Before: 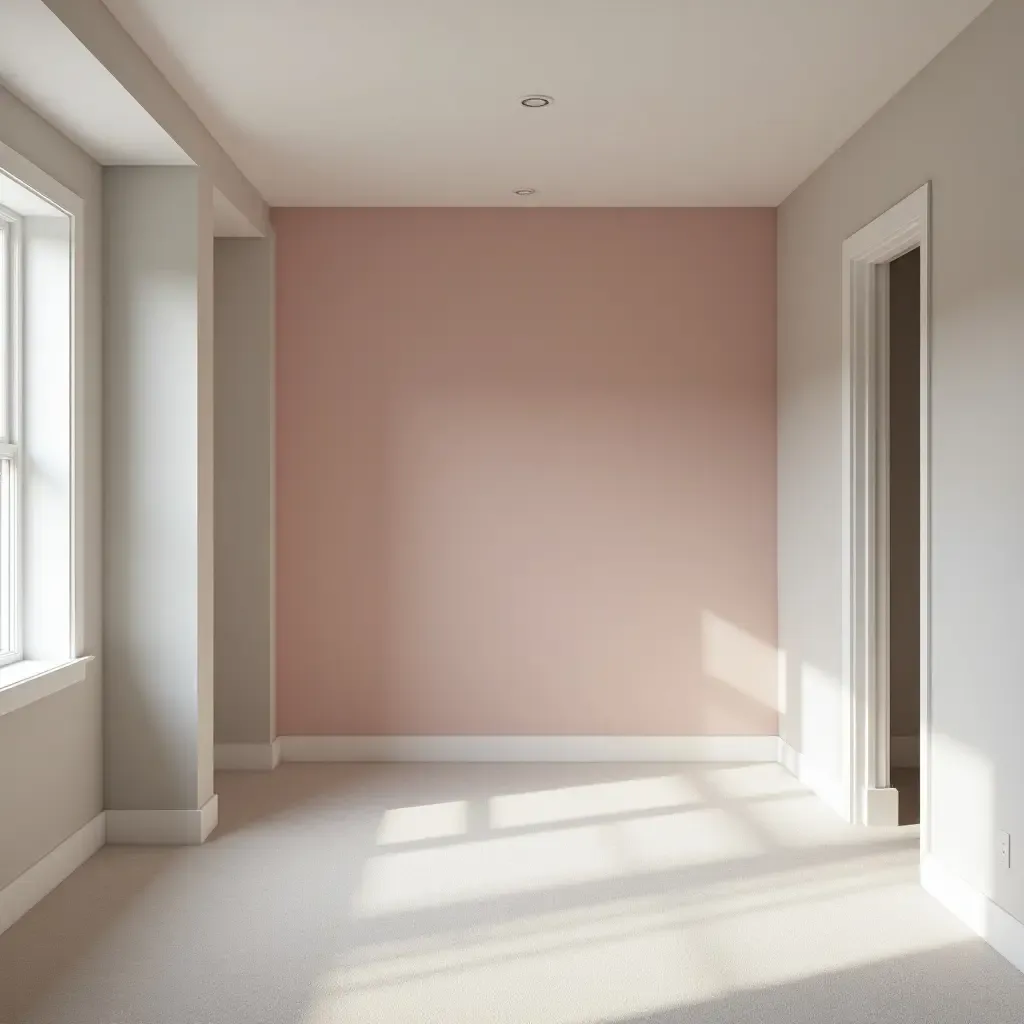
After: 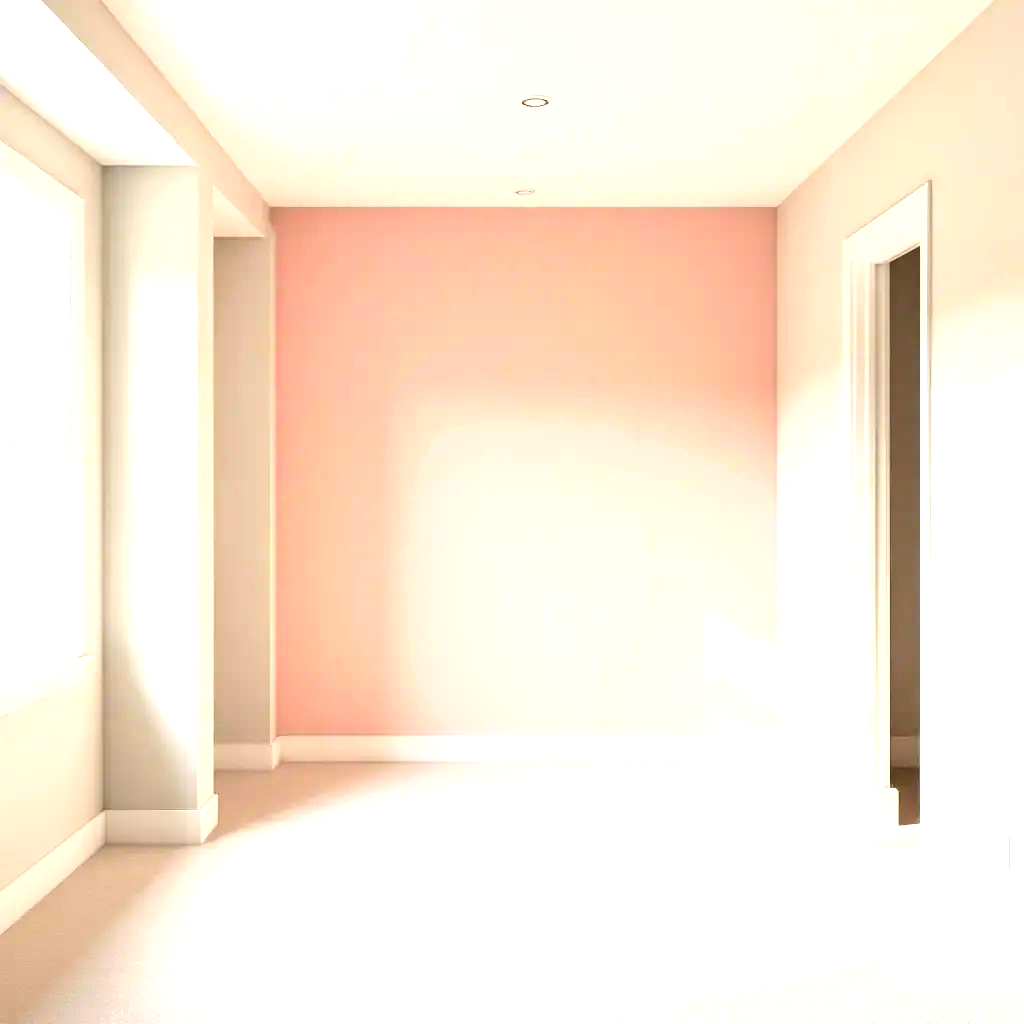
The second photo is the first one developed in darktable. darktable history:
shadows and highlights: shadows 32.16, highlights -31.31, soften with gaussian
contrast brightness saturation: contrast 0.068, brightness 0.177, saturation 0.396
exposure: black level correction 0, exposure 1.752 EV, compensate highlight preservation false
